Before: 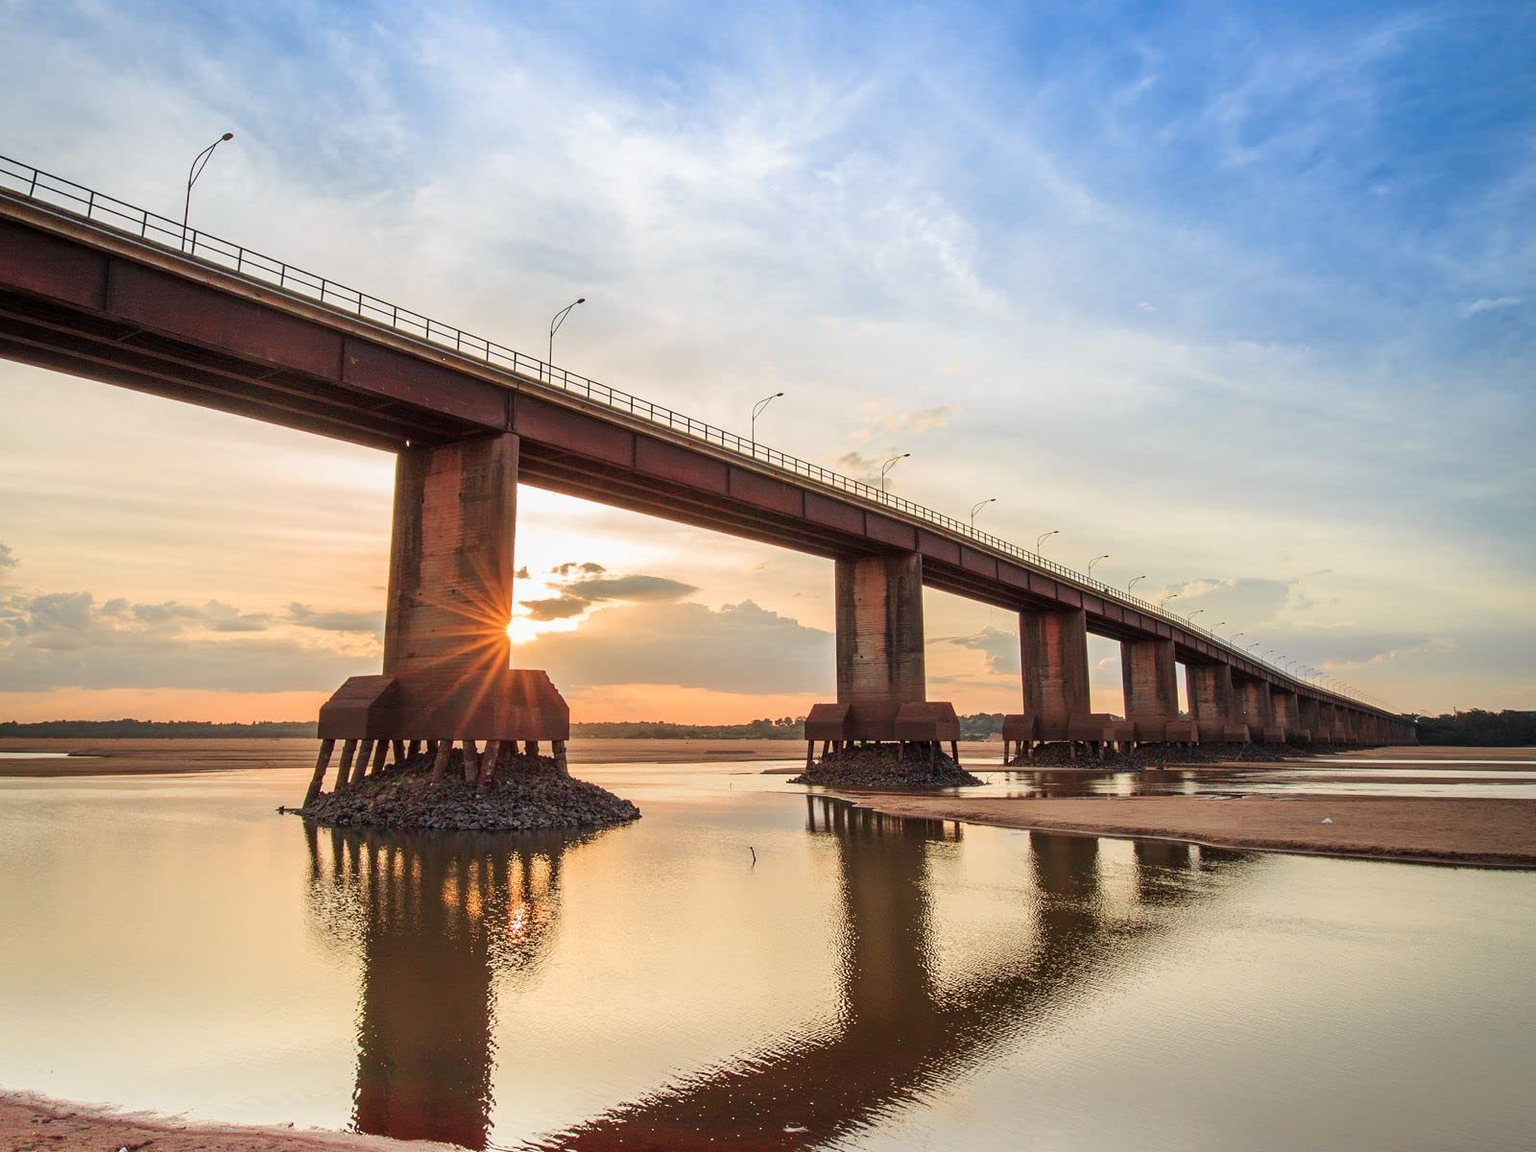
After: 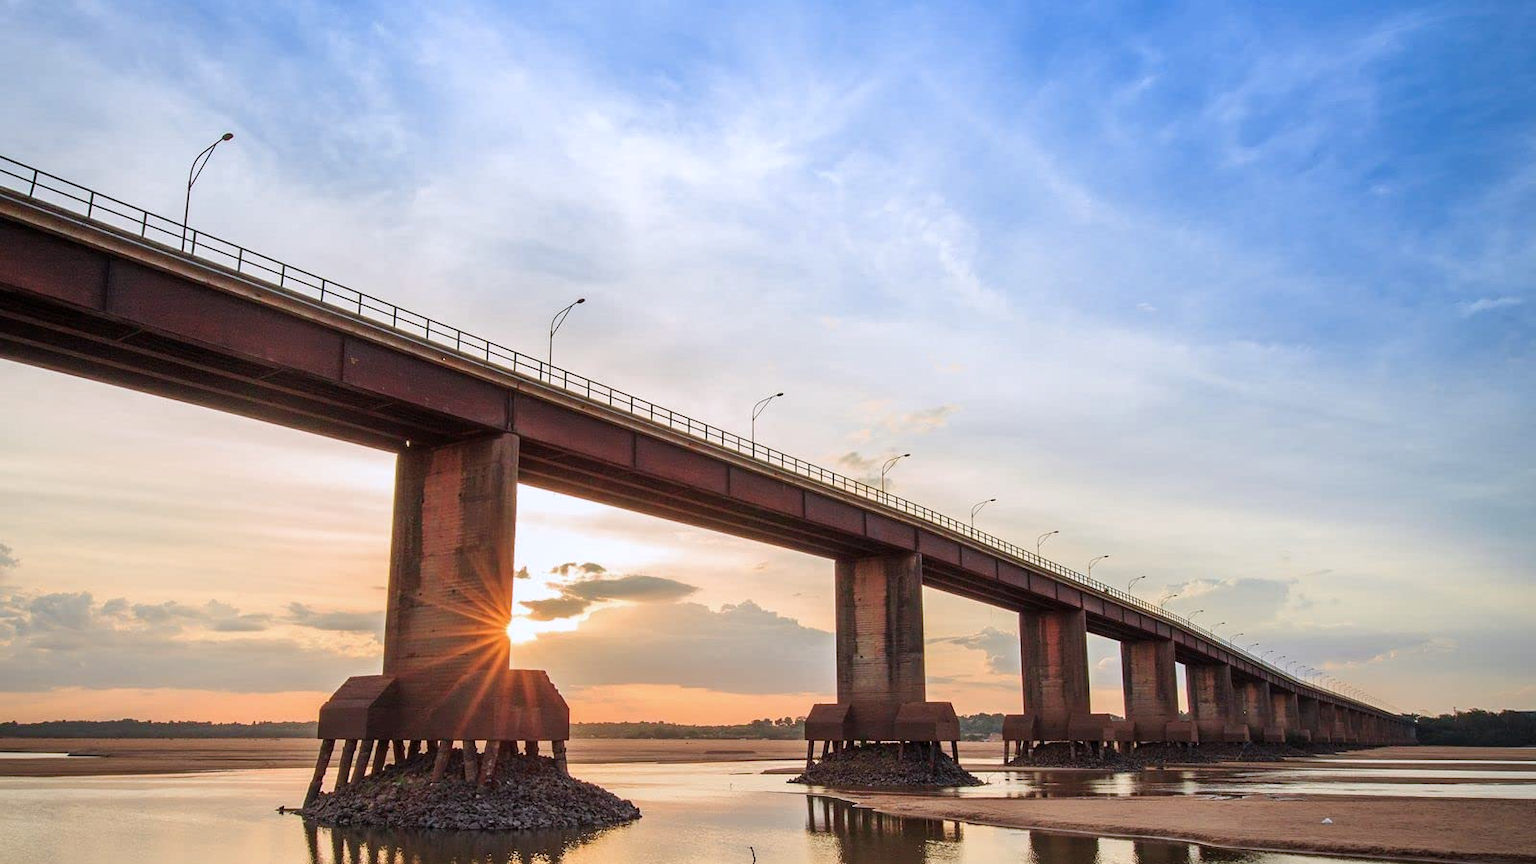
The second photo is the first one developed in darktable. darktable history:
white balance: red 0.984, blue 1.059
crop: bottom 24.967%
